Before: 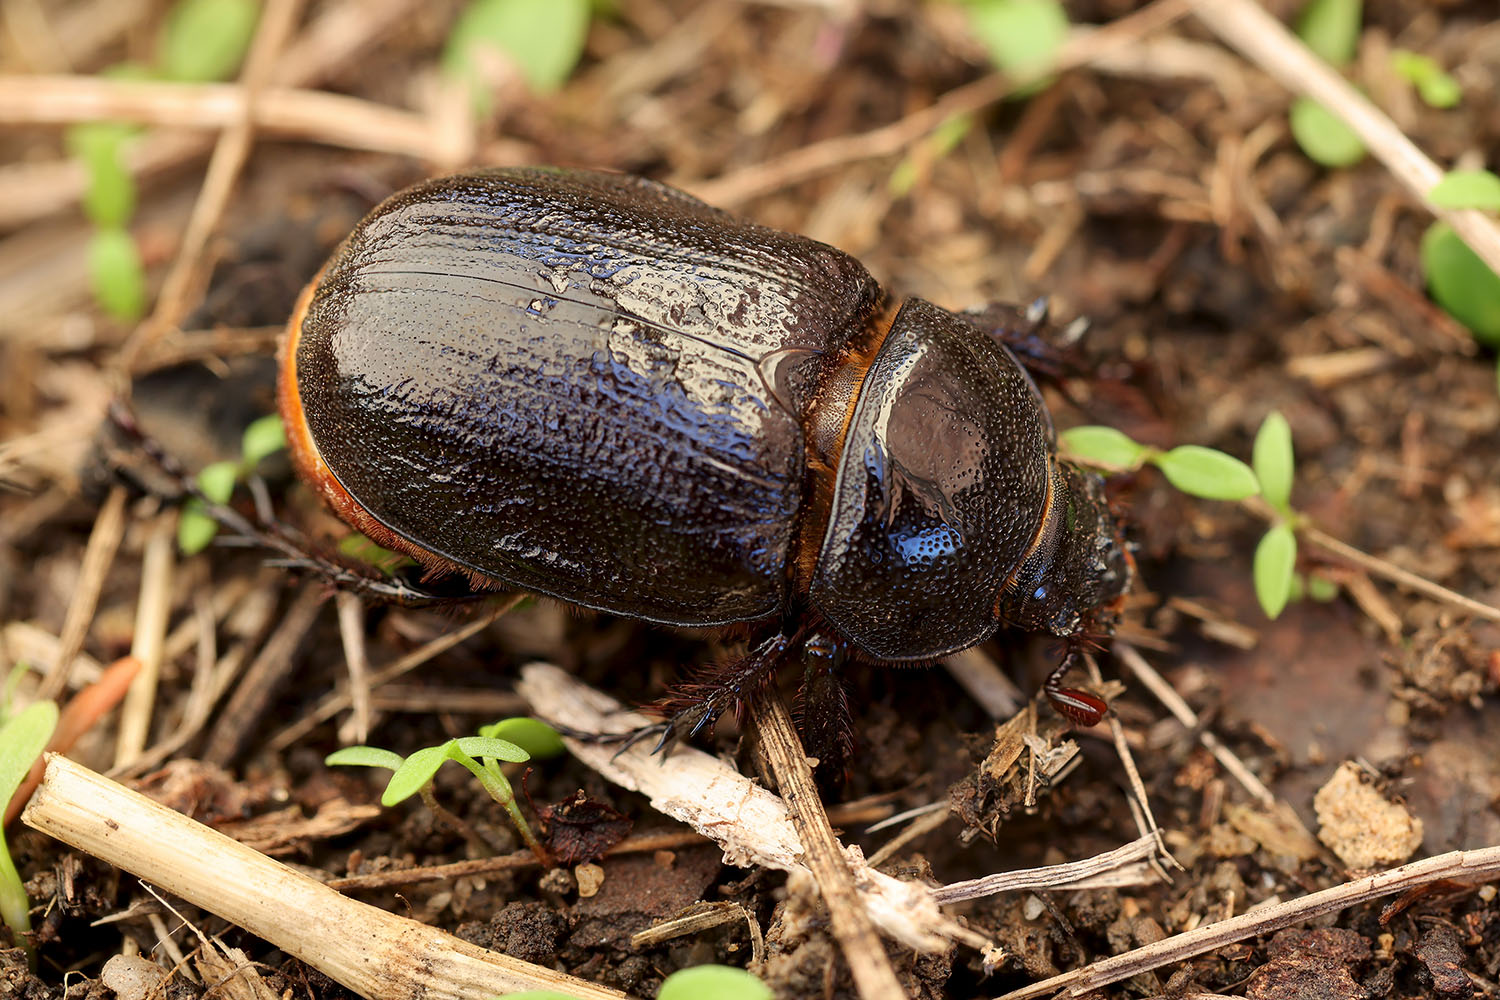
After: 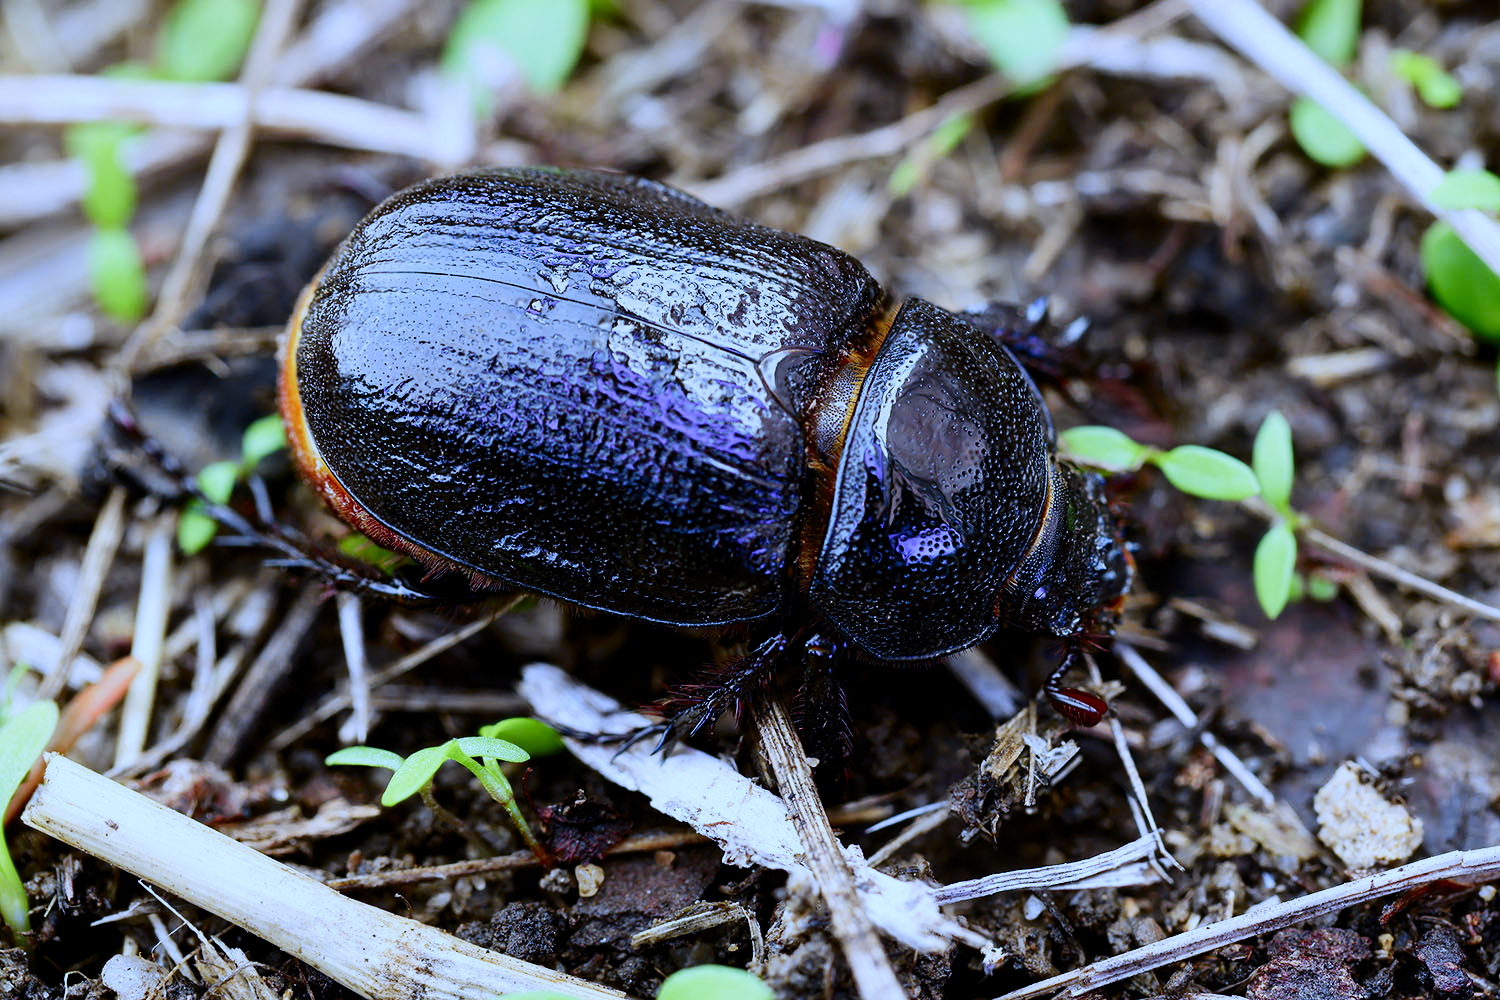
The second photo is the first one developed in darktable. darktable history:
tone curve: curves: ch0 [(0, 0) (0.187, 0.12) (0.384, 0.363) (0.618, 0.698) (0.754, 0.857) (0.875, 0.956) (1, 0.987)]; ch1 [(0, 0) (0.402, 0.36) (0.476, 0.466) (0.501, 0.501) (0.518, 0.514) (0.564, 0.608) (0.614, 0.664) (0.692, 0.744) (1, 1)]; ch2 [(0, 0) (0.435, 0.412) (0.483, 0.481) (0.503, 0.503) (0.522, 0.535) (0.563, 0.601) (0.627, 0.699) (0.699, 0.753) (0.997, 0.858)], color space Lab, independent channels
white balance: red 0.766, blue 1.537
filmic rgb: middle gray luminance 18.42%, black relative exposure -11.25 EV, white relative exposure 3.75 EV, threshold 6 EV, target black luminance 0%, hardness 5.87, latitude 57.4%, contrast 0.963, shadows ↔ highlights balance 49.98%, add noise in highlights 0, preserve chrominance luminance Y, color science v3 (2019), use custom middle-gray values true, iterations of high-quality reconstruction 0, contrast in highlights soft, enable highlight reconstruction true
